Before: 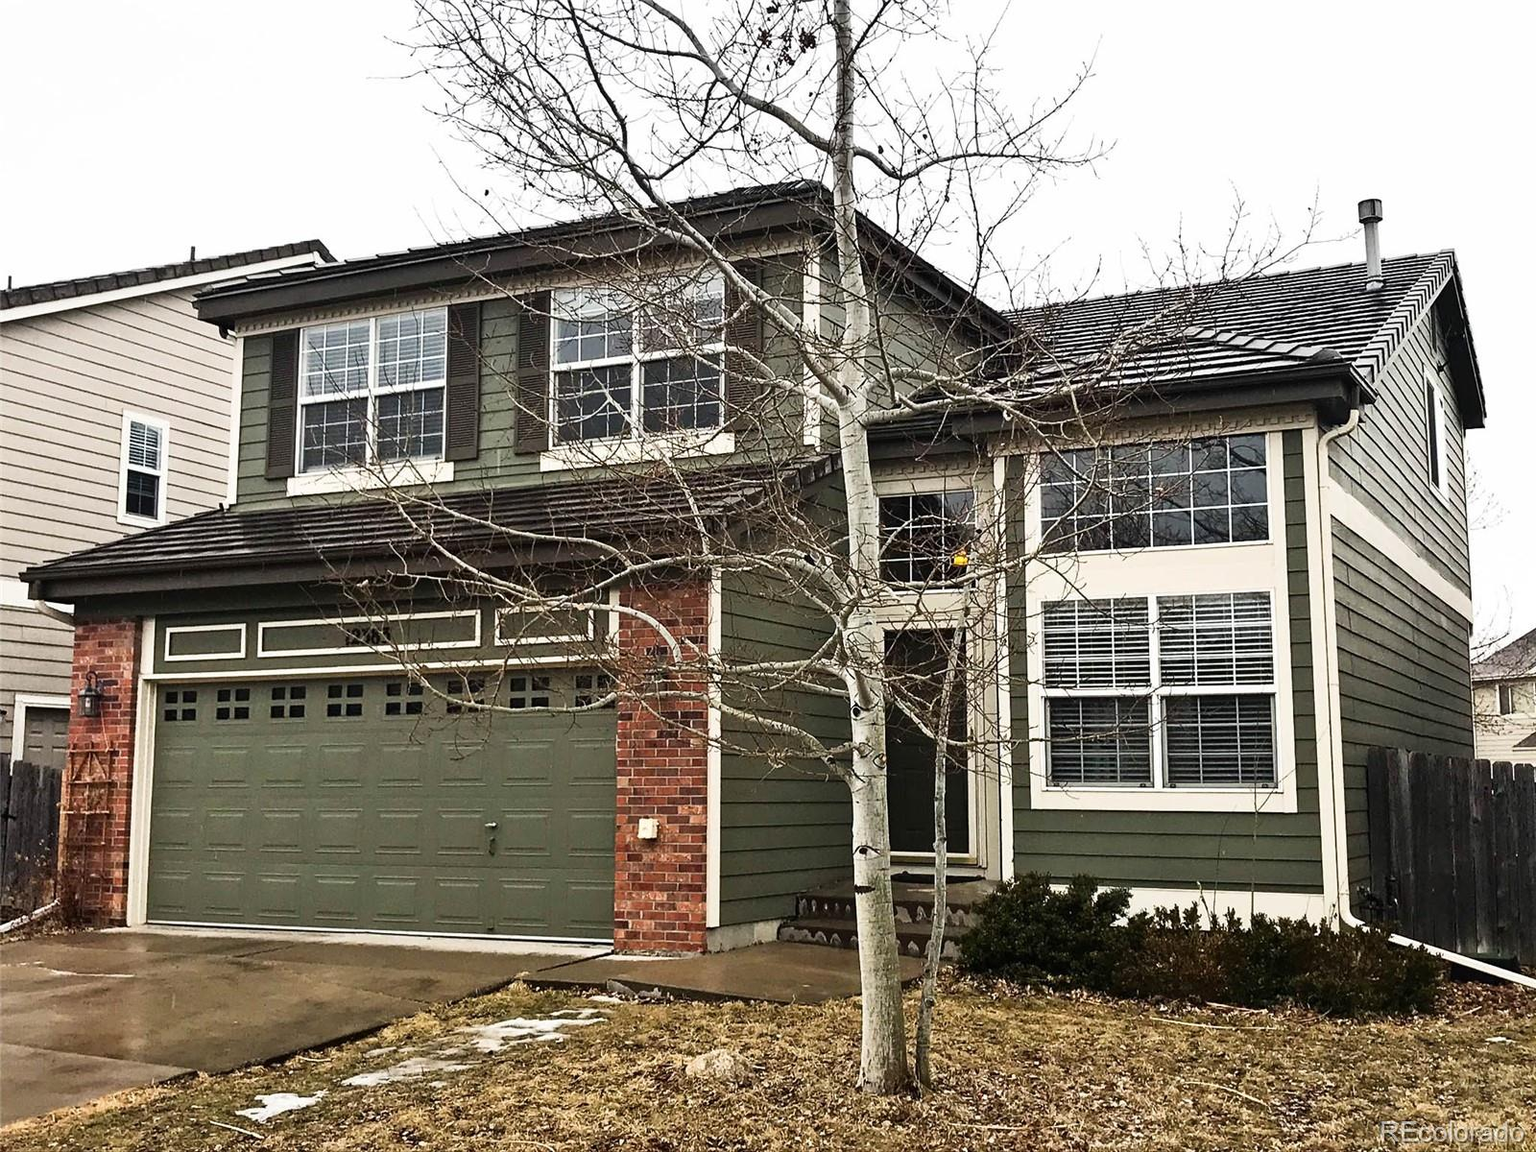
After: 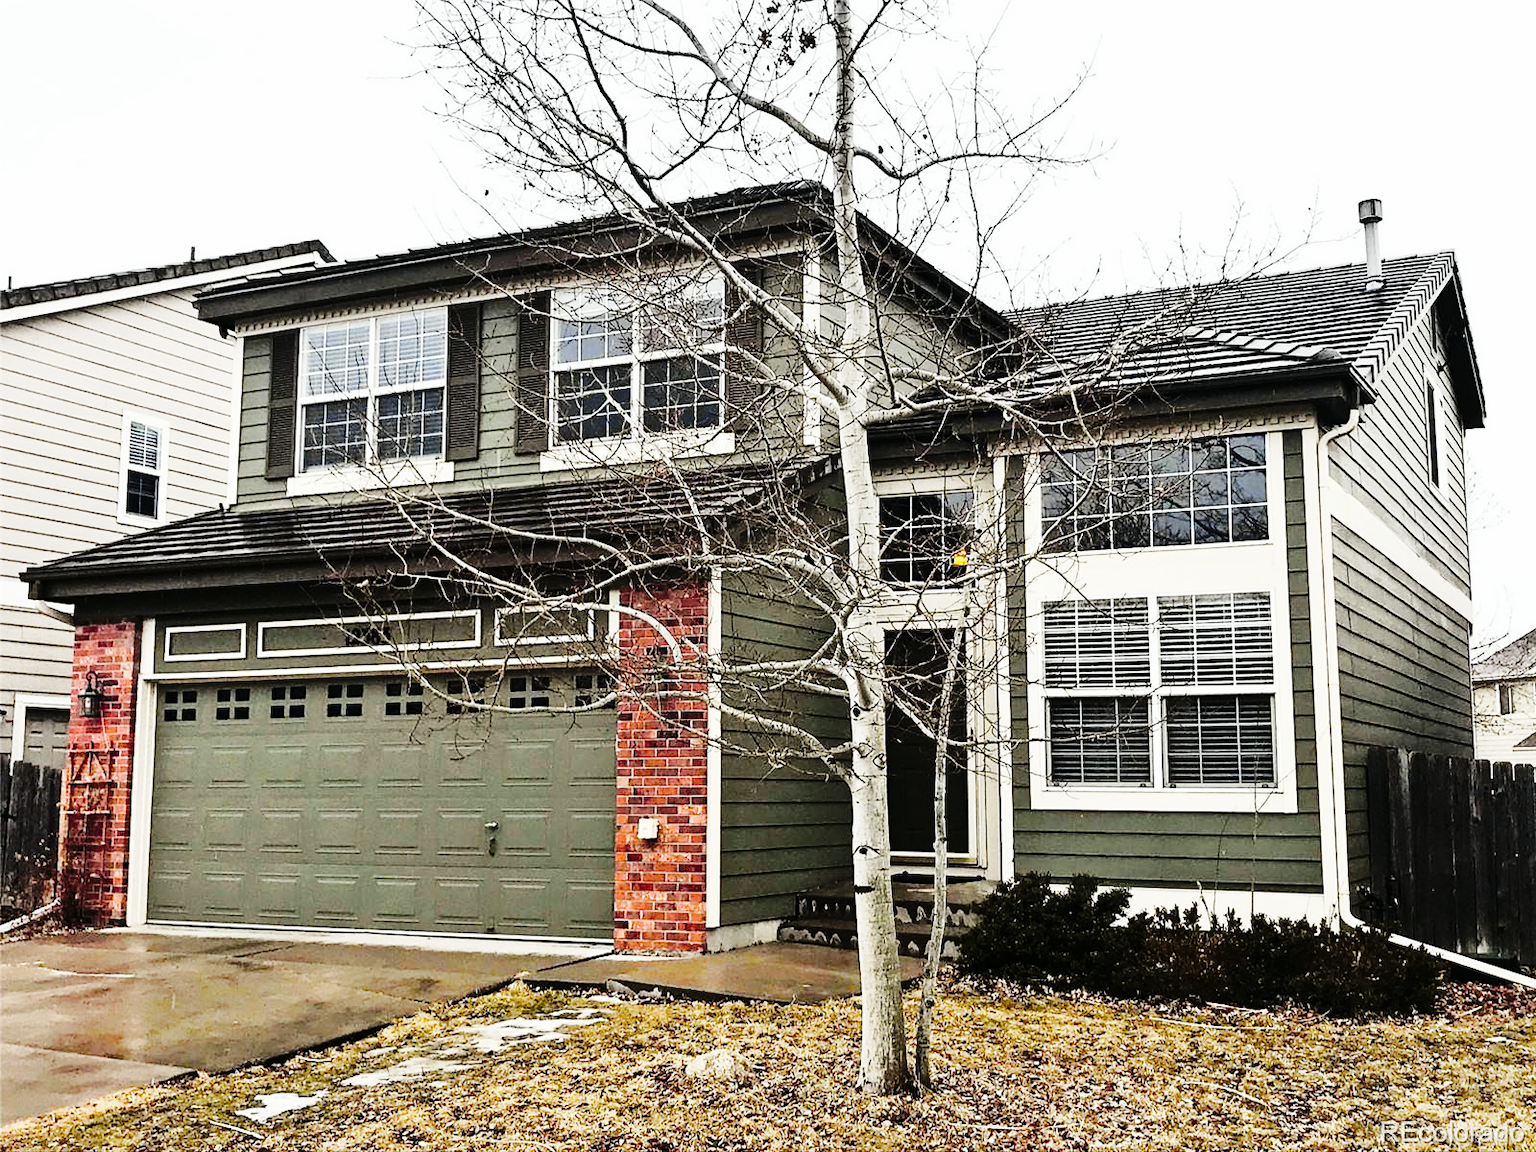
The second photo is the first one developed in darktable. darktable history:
color zones: curves: ch1 [(0, 0.469) (0.01, 0.469) (0.12, 0.446) (0.248, 0.469) (0.5, 0.5) (0.748, 0.5) (0.99, 0.469) (1, 0.469)]
tone equalizer: -8 EV -0.421 EV, -7 EV -0.369 EV, -6 EV -0.329 EV, -5 EV -0.225 EV, -3 EV 0.196 EV, -2 EV 0.315 EV, -1 EV 0.385 EV, +0 EV 0.425 EV
tone curve: curves: ch0 [(0, 0) (0.23, 0.205) (0.486, 0.52) (0.822, 0.825) (0.994, 0.955)]; ch1 [(0, 0) (0.226, 0.261) (0.379, 0.442) (0.469, 0.472) (0.495, 0.495) (0.514, 0.504) (0.561, 0.568) (0.59, 0.612) (1, 1)]; ch2 [(0, 0) (0.269, 0.299) (0.459, 0.441) (0.498, 0.499) (0.523, 0.52) (0.586, 0.569) (0.635, 0.617) (0.659, 0.681) (0.718, 0.764) (1, 1)], color space Lab, independent channels, preserve colors none
base curve: curves: ch0 [(0, 0) (0.036, 0.025) (0.121, 0.166) (0.206, 0.329) (0.605, 0.79) (1, 1)], preserve colors none
